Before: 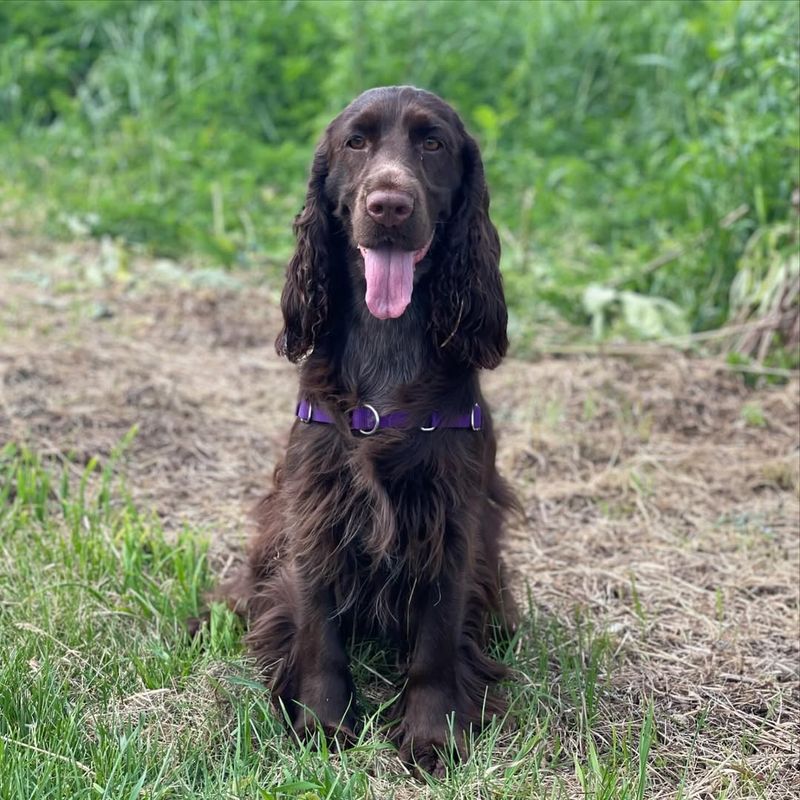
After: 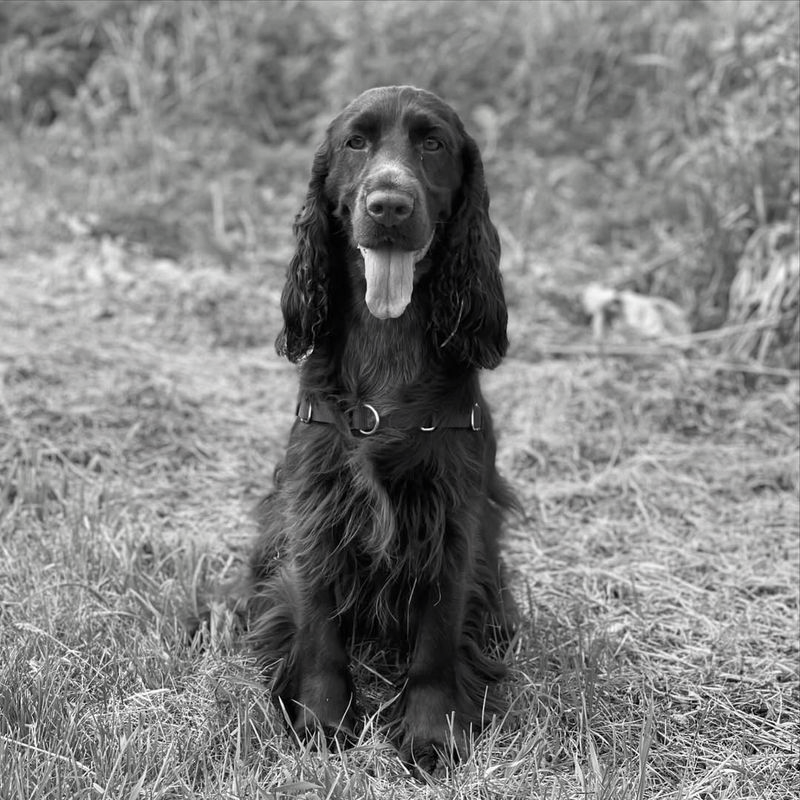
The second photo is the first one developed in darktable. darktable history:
contrast equalizer: octaves 7, y [[0.518, 0.517, 0.501, 0.5, 0.5, 0.5], [0.5 ×6], [0.5 ×6], [0 ×6], [0 ×6]]
contrast brightness saturation: saturation -0.982
